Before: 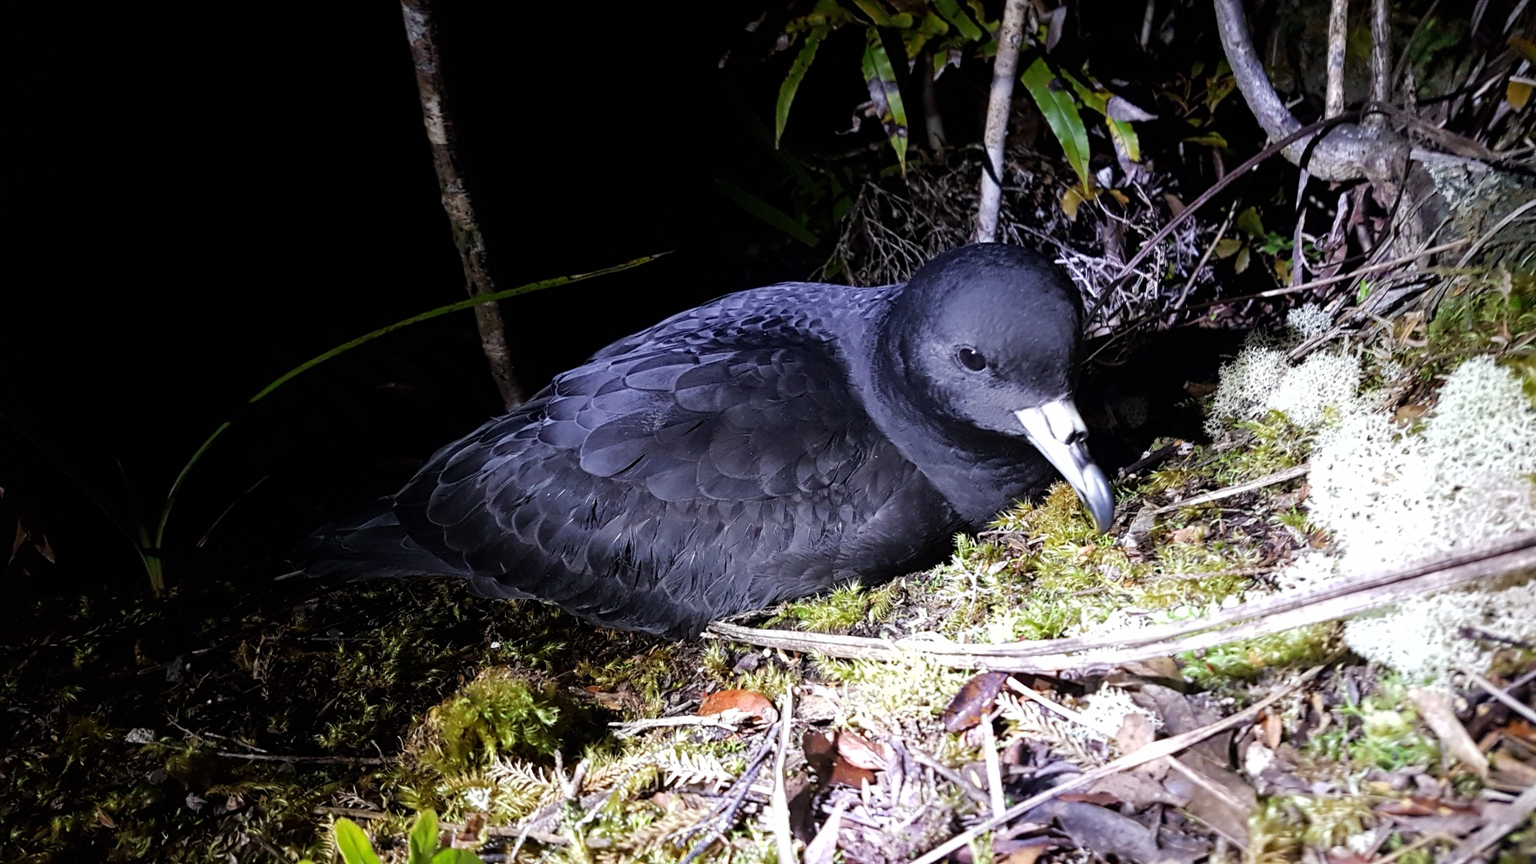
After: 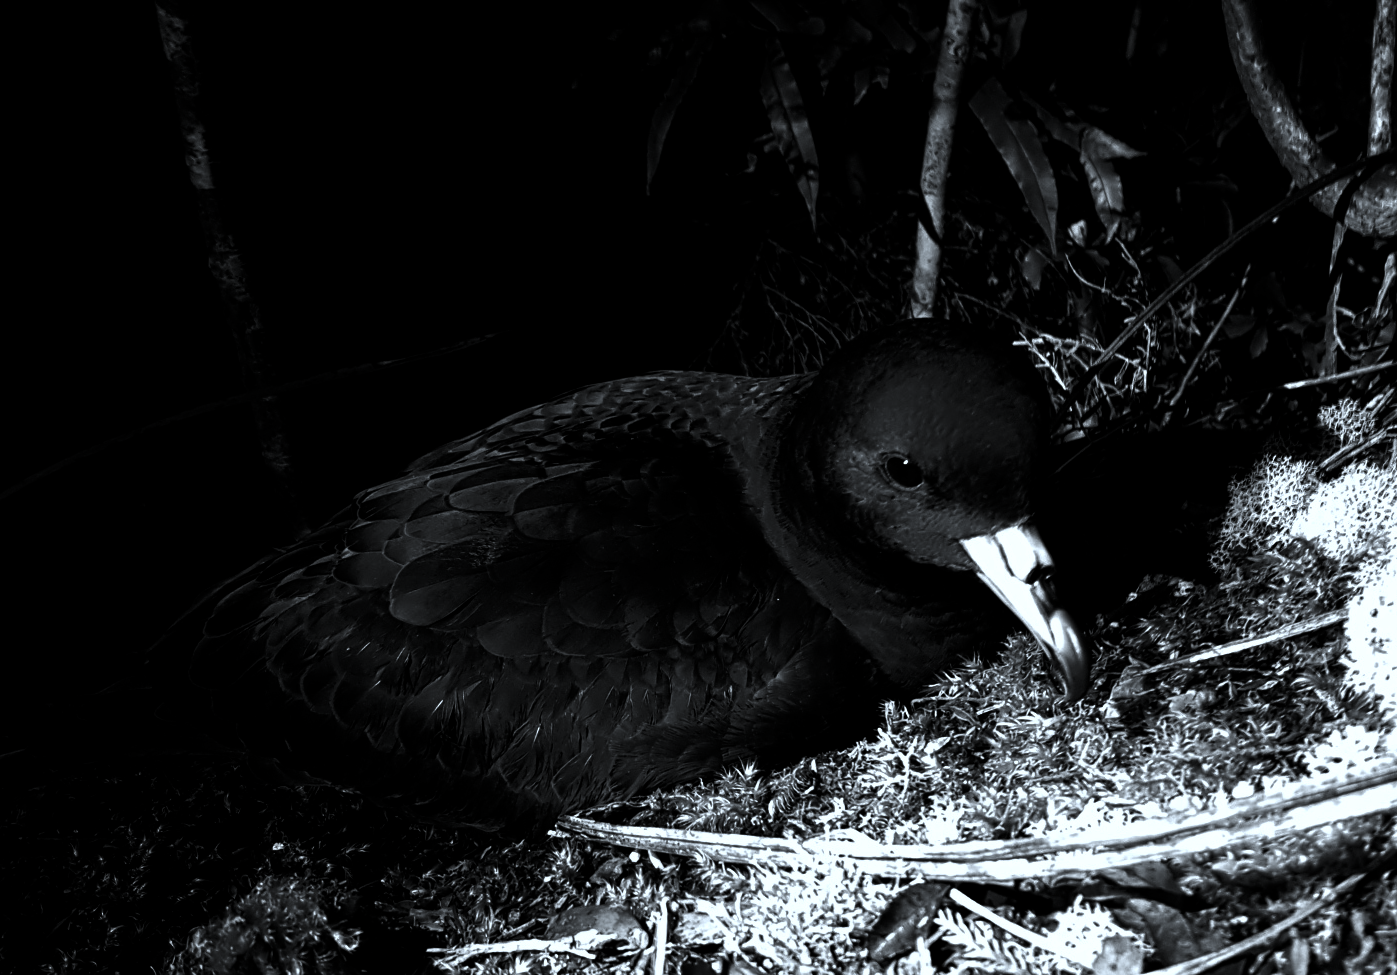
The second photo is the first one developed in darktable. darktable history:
white balance: red 1.05, blue 1.072
color correction: highlights a* -4.18, highlights b* -10.81
contrast brightness saturation: contrast 0.02, brightness -1, saturation -1
crop: left 18.479%, right 12.2%, bottom 13.971%
